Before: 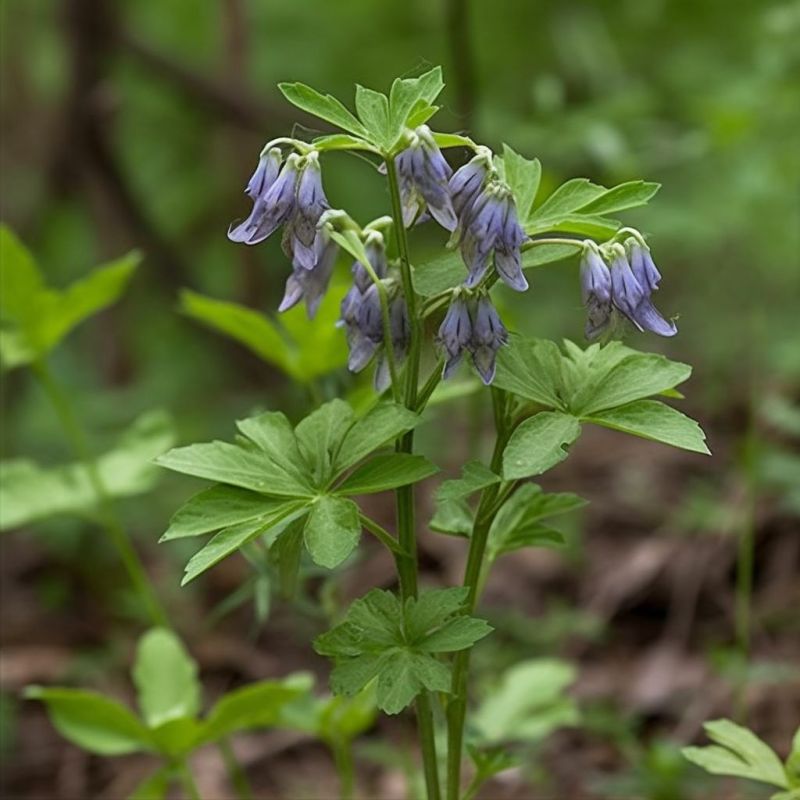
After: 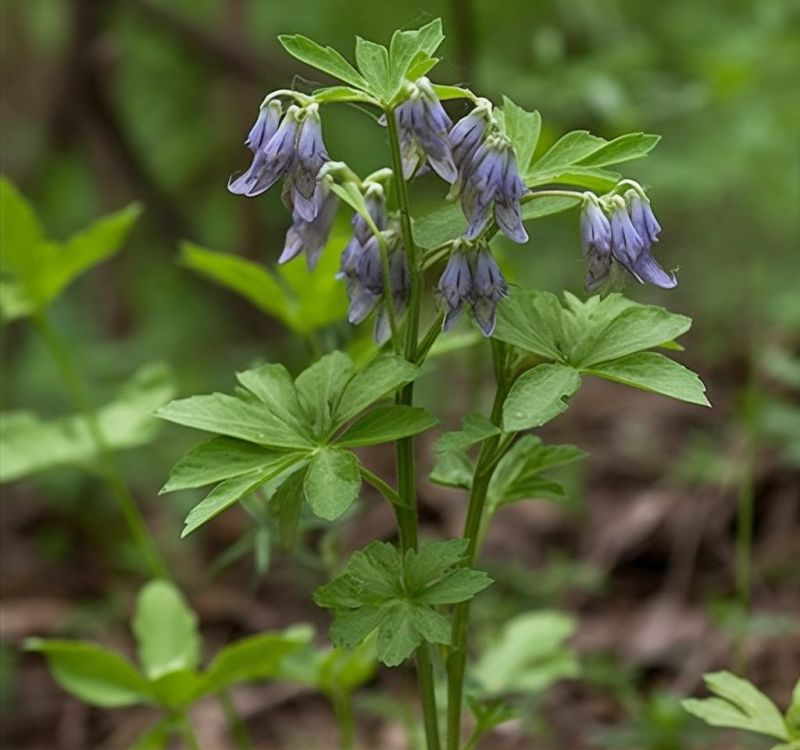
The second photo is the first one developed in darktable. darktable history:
crop and rotate: top 6.25%
white balance: emerald 1
